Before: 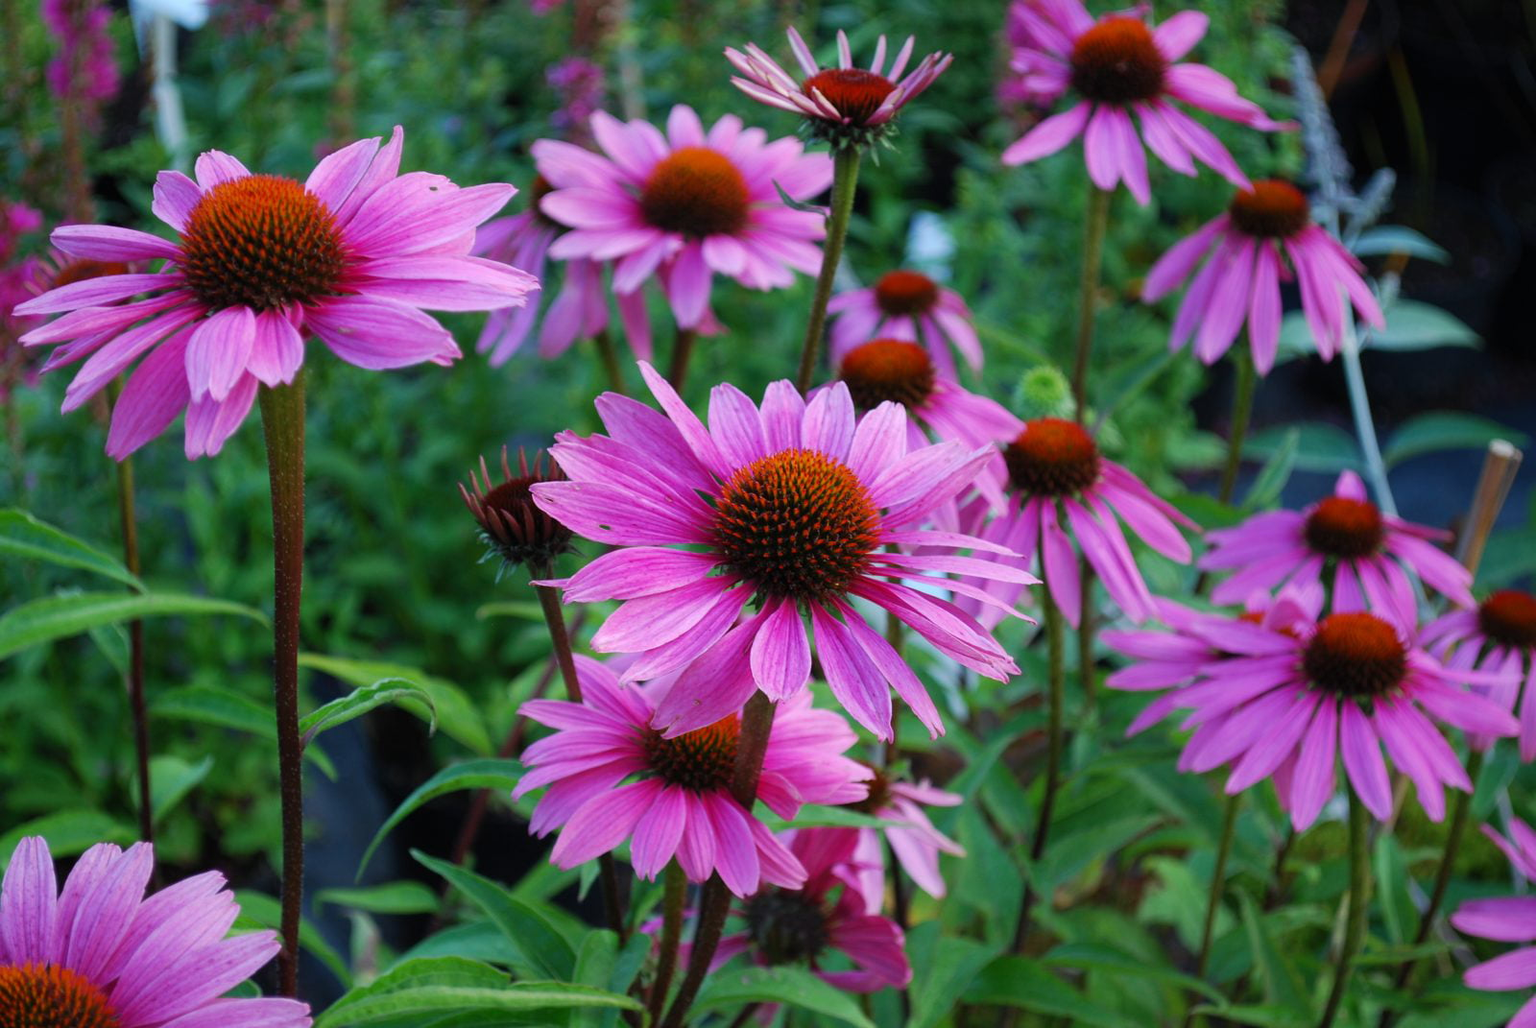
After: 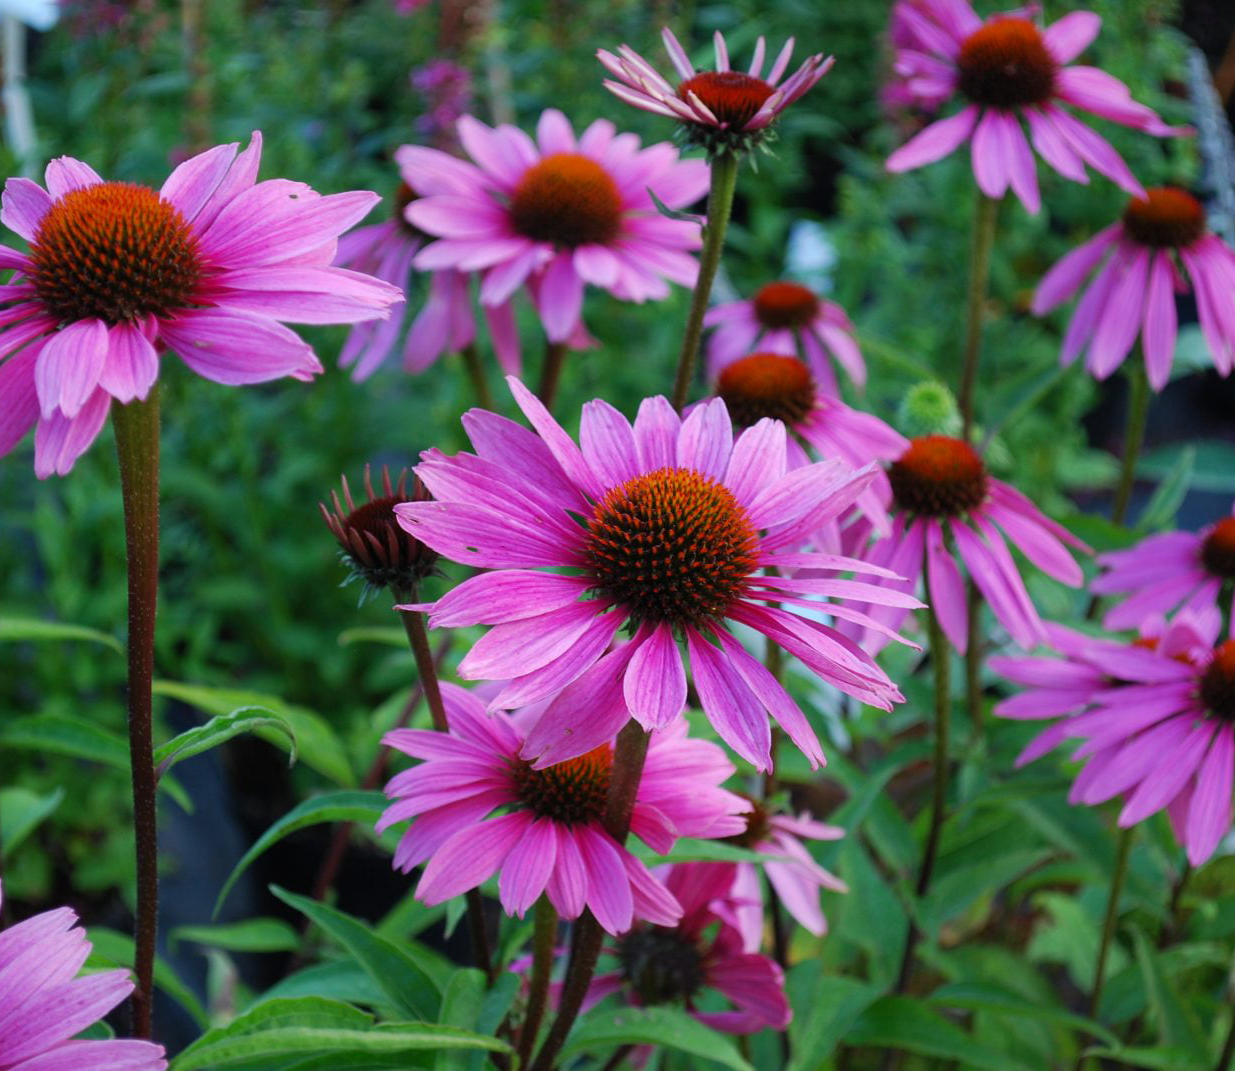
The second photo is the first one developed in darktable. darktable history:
crop: left 9.879%, right 12.904%
